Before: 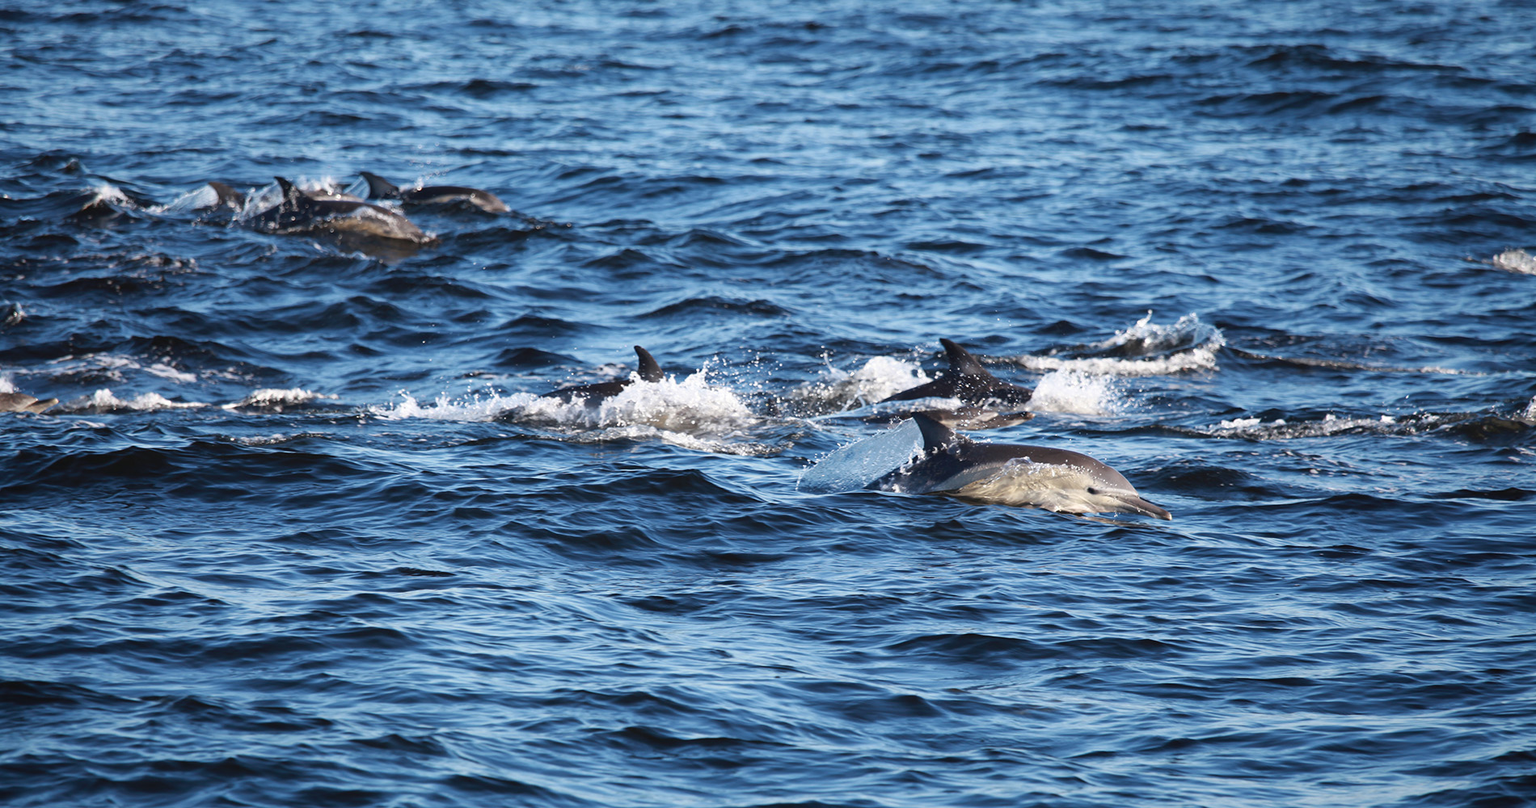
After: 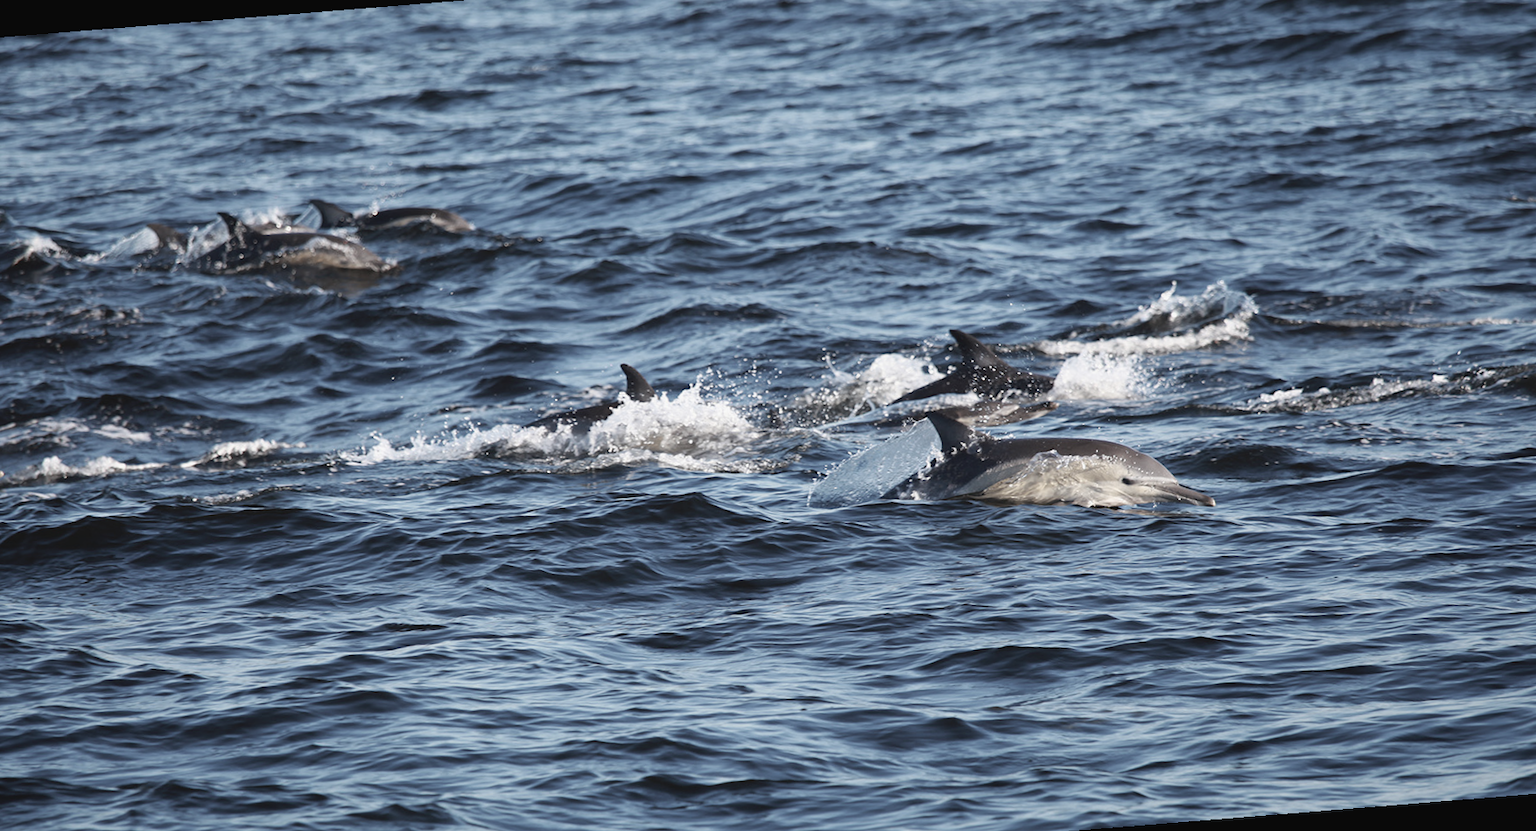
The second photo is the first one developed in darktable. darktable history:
contrast brightness saturation: contrast -0.05, saturation -0.41
rotate and perspective: rotation -4.57°, crop left 0.054, crop right 0.944, crop top 0.087, crop bottom 0.914
